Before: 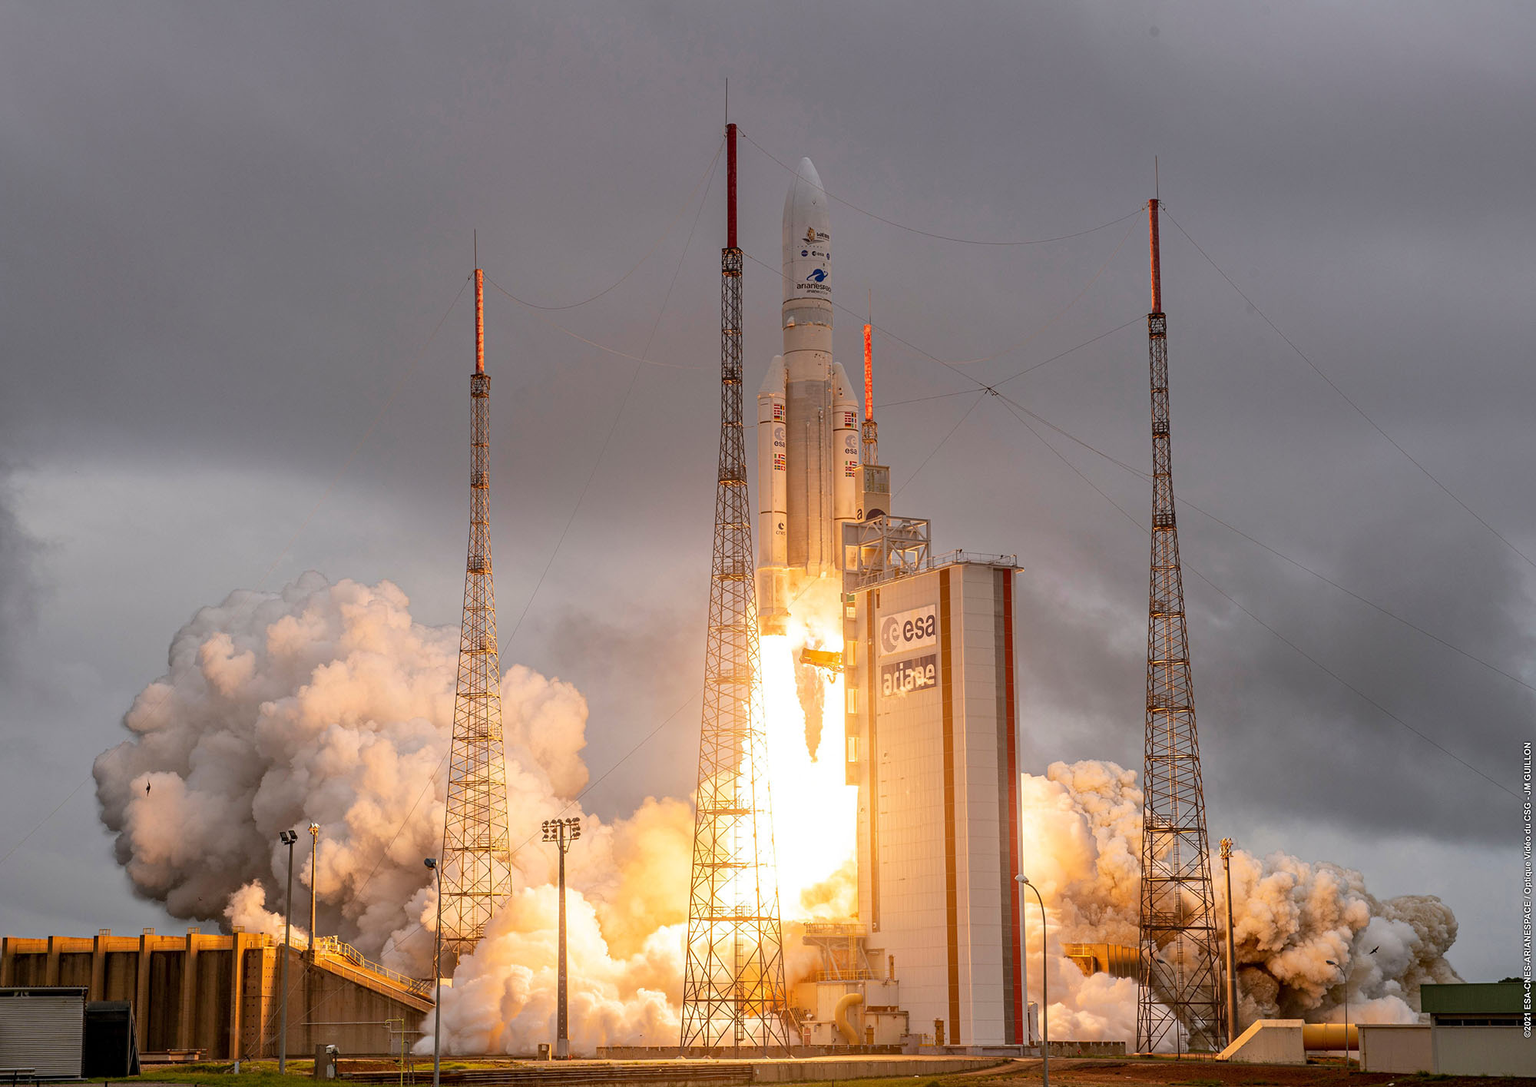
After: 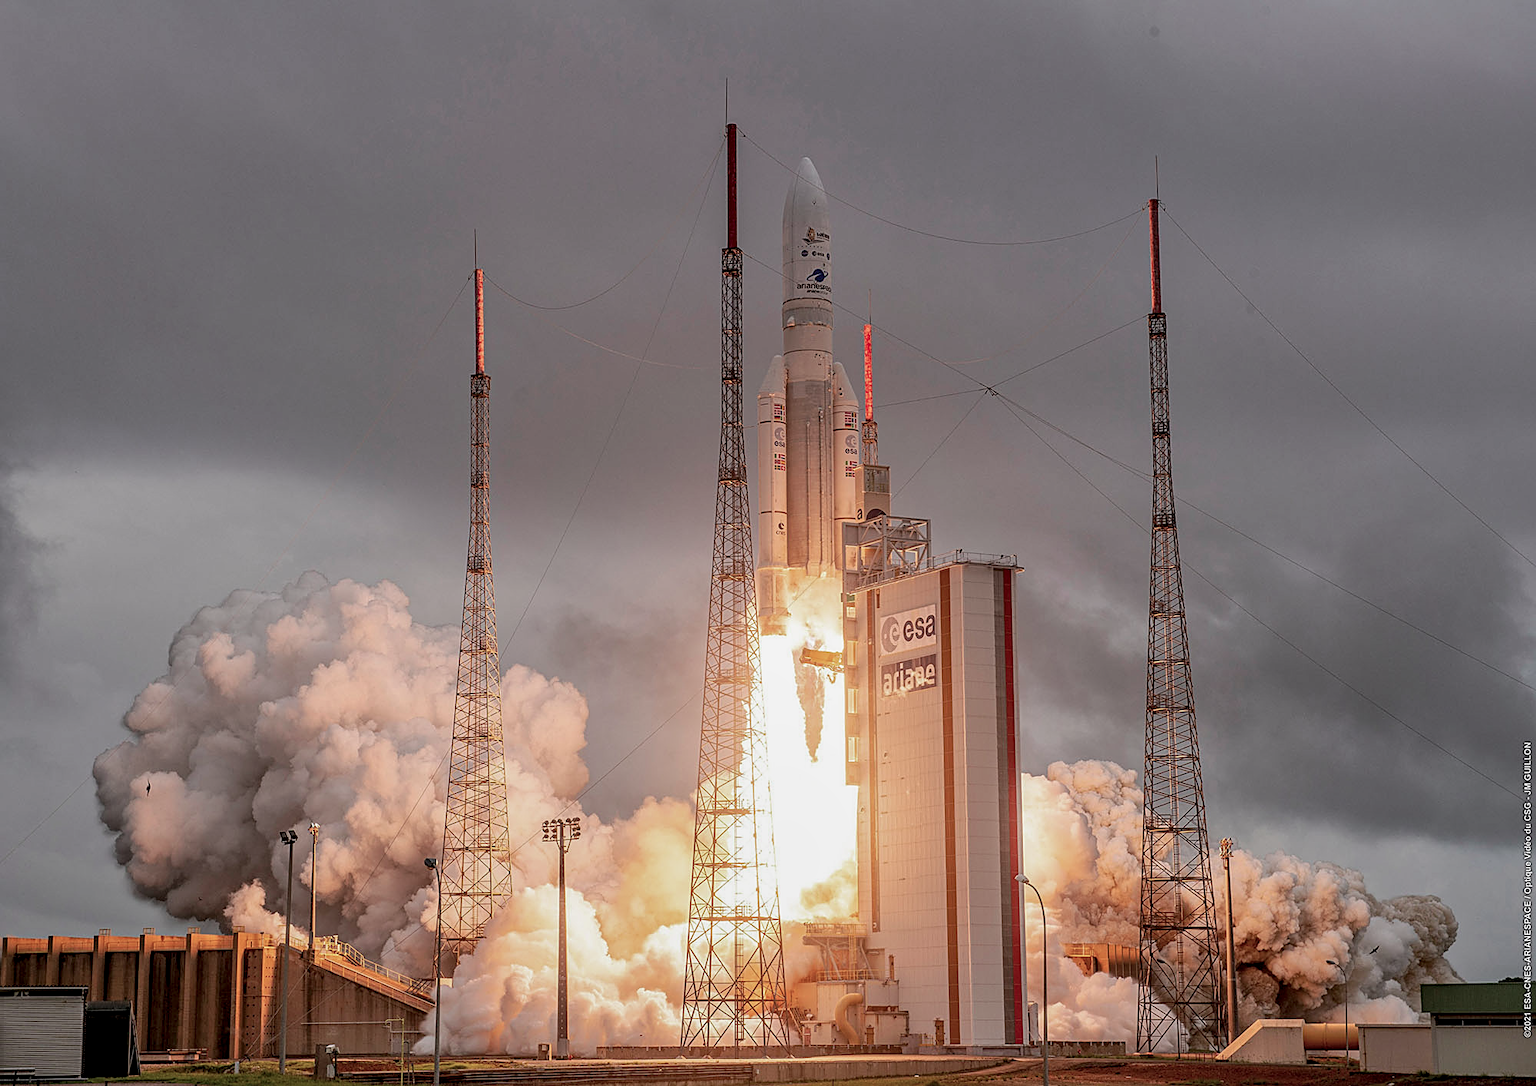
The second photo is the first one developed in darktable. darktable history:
local contrast: detail 130%
tone equalizer: -8 EV 0.25 EV, -7 EV 0.417 EV, -6 EV 0.417 EV, -5 EV 0.25 EV, -3 EV -0.25 EV, -2 EV -0.417 EV, -1 EV -0.417 EV, +0 EV -0.25 EV, edges refinement/feathering 500, mask exposure compensation -1.57 EV, preserve details guided filter
sharpen: on, module defaults
tone curve: curves: ch0 [(0, 0) (0.003, 0.003) (0.011, 0.011) (0.025, 0.025) (0.044, 0.044) (0.069, 0.069) (0.1, 0.099) (0.136, 0.135) (0.177, 0.176) (0.224, 0.223) (0.277, 0.275) (0.335, 0.333) (0.399, 0.396) (0.468, 0.465) (0.543, 0.546) (0.623, 0.625) (0.709, 0.711) (0.801, 0.802) (0.898, 0.898) (1, 1)], preserve colors none
color contrast: blue-yellow contrast 0.7
